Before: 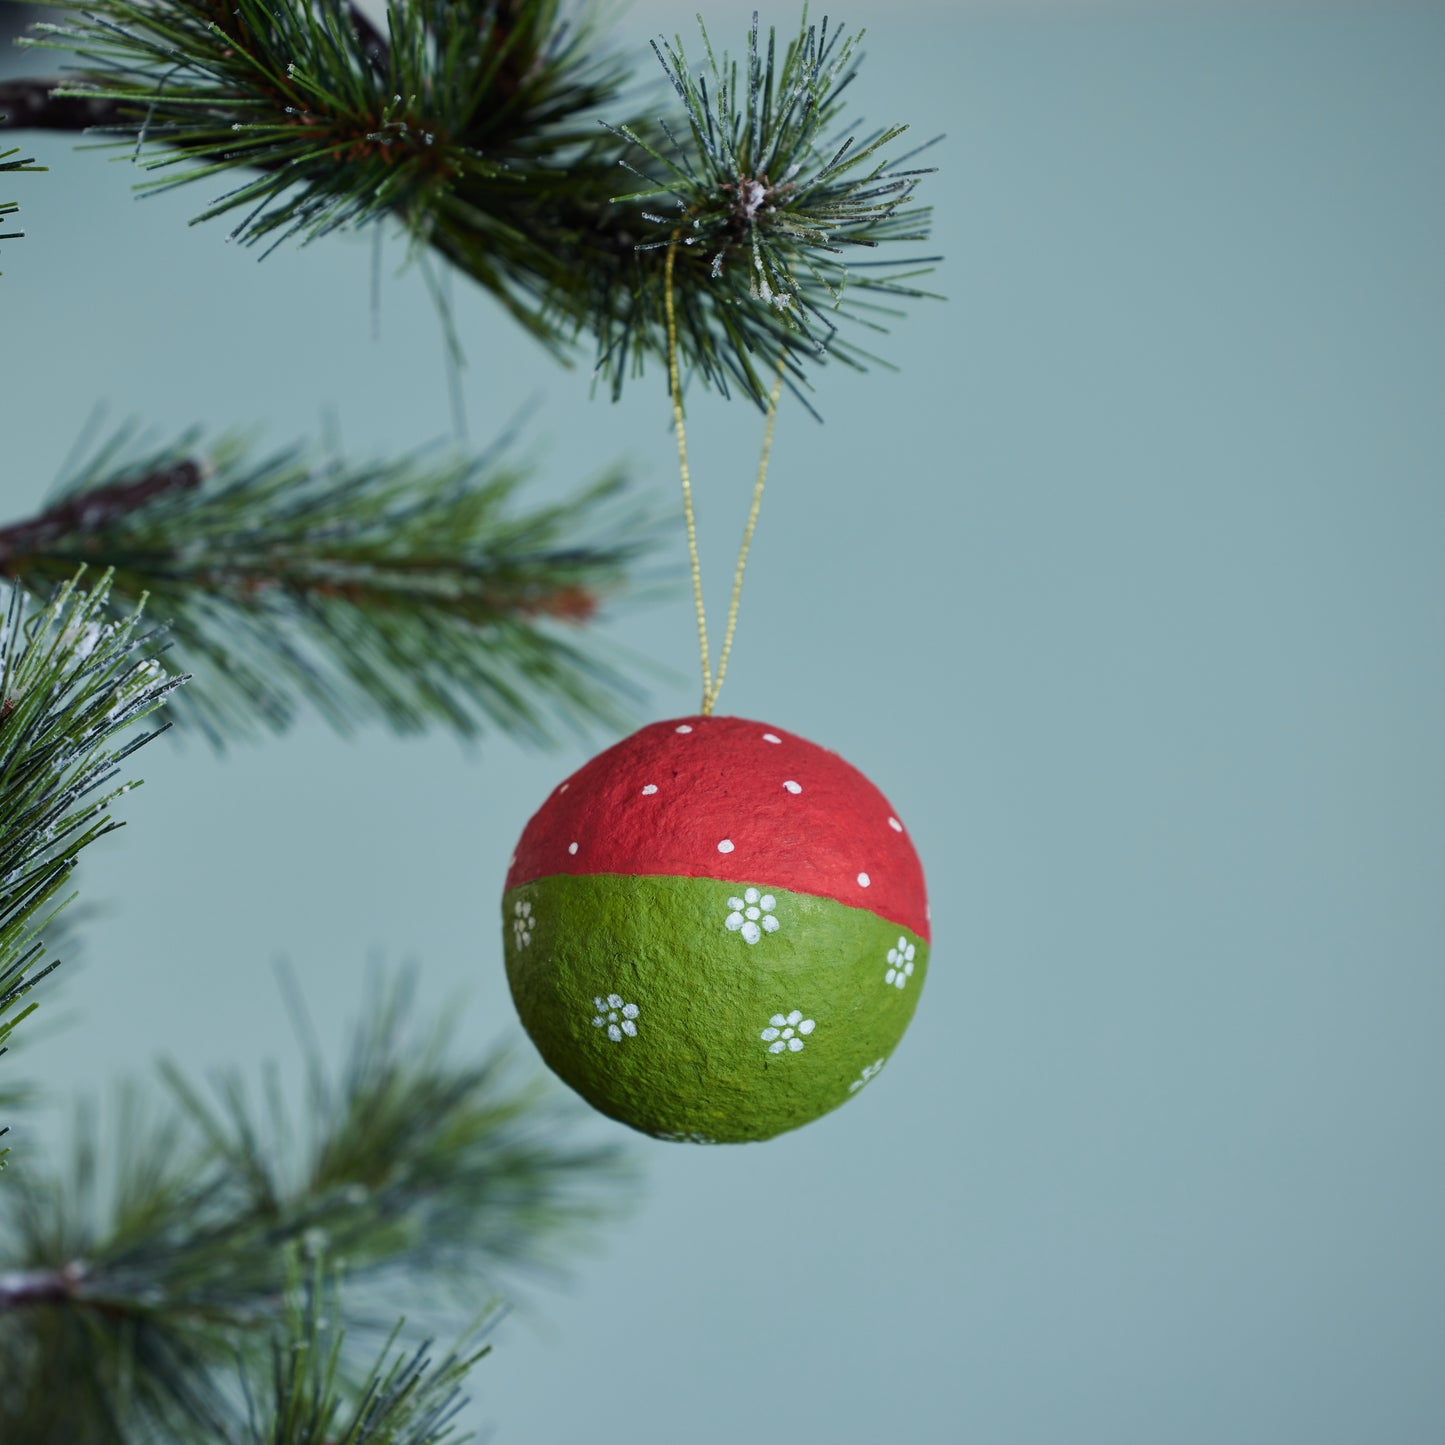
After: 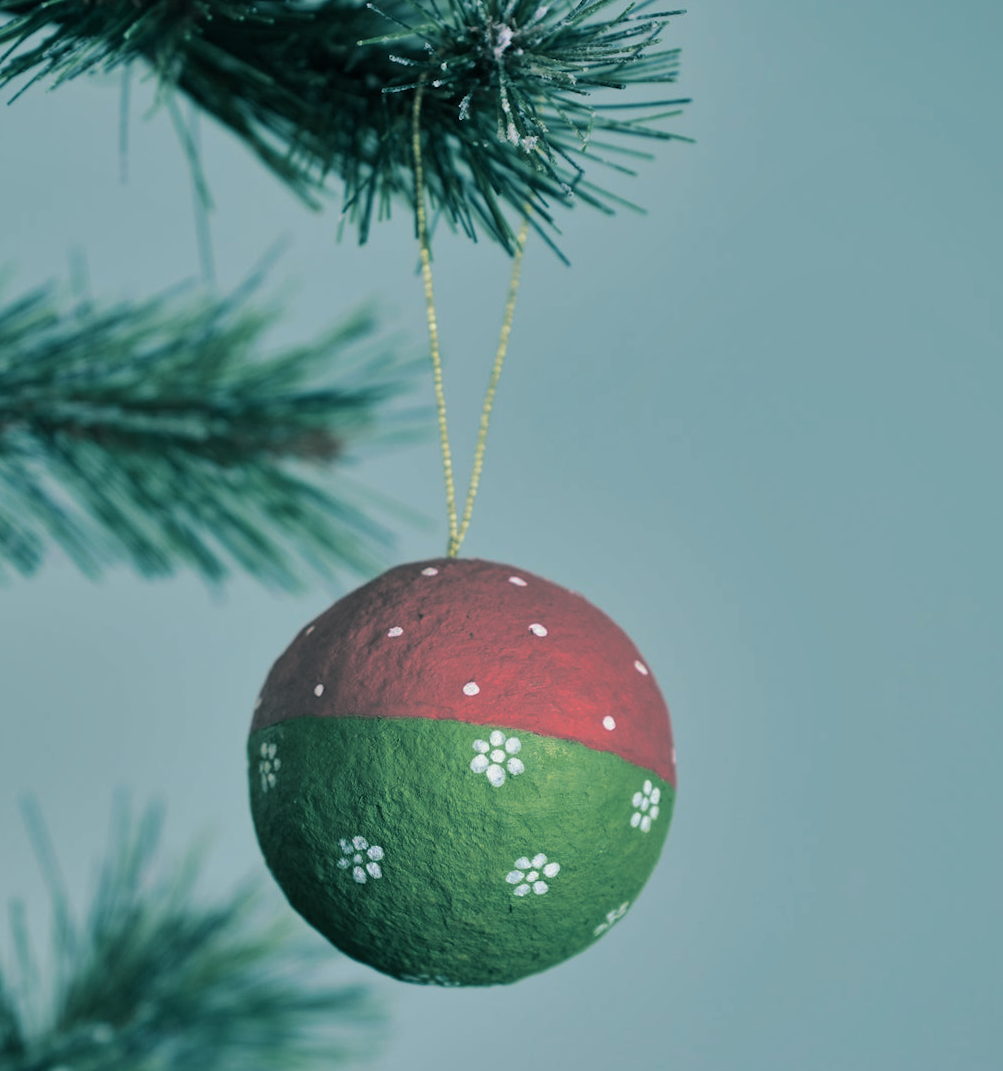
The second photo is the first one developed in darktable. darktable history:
shadows and highlights: shadows 32.83, highlights -47.7, soften with gaussian
rotate and perspective: rotation 0.192°, lens shift (horizontal) -0.015, crop left 0.005, crop right 0.996, crop top 0.006, crop bottom 0.99
crop and rotate: left 17.046%, top 10.659%, right 12.989%, bottom 14.553%
split-toning: shadows › hue 186.43°, highlights › hue 49.29°, compress 30.29%
